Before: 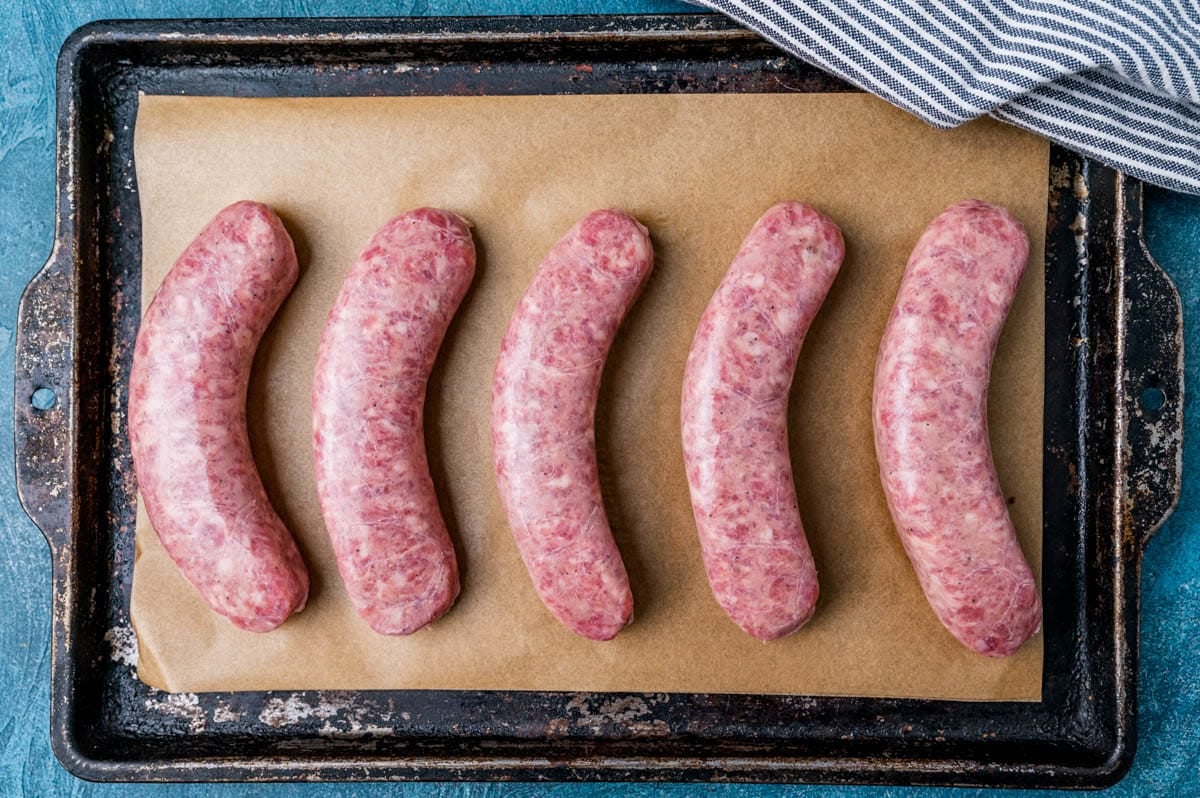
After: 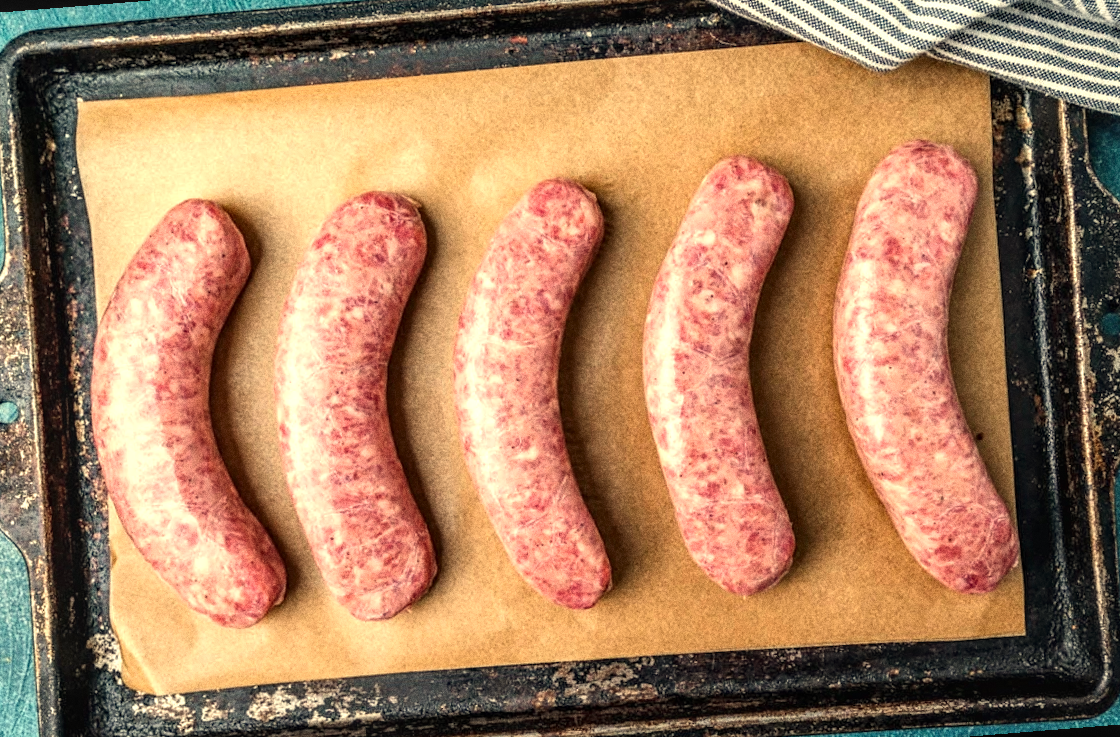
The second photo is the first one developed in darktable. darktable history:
grain: coarseness 8.68 ISO, strength 31.94%
exposure: black level correction -0.002, exposure 0.54 EV, compensate highlight preservation false
white balance: red 1.08, blue 0.791
local contrast: detail 130%
rotate and perspective: rotation -4.57°, crop left 0.054, crop right 0.944, crop top 0.087, crop bottom 0.914
